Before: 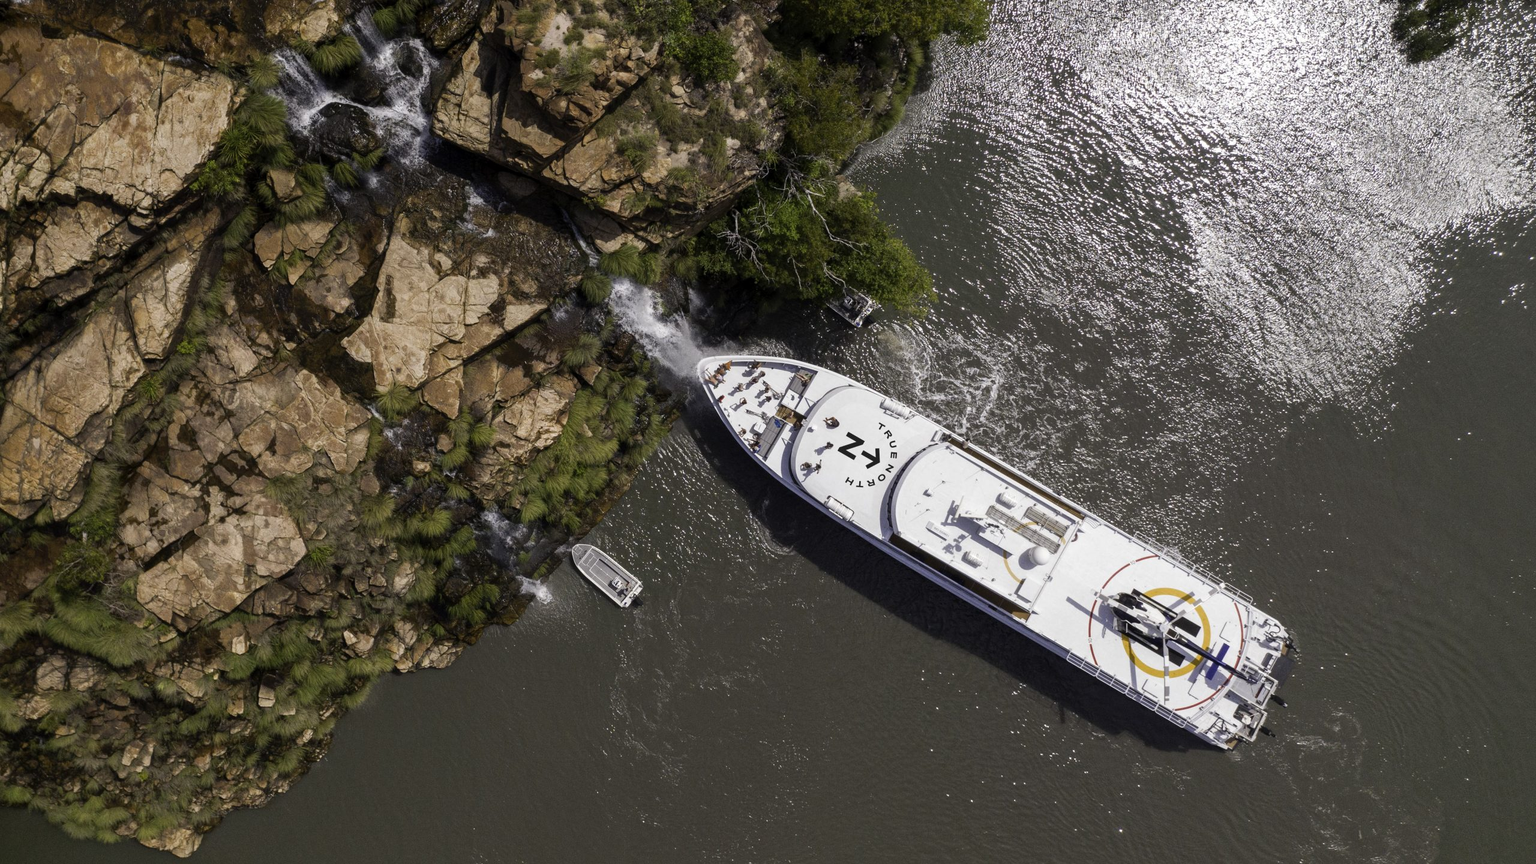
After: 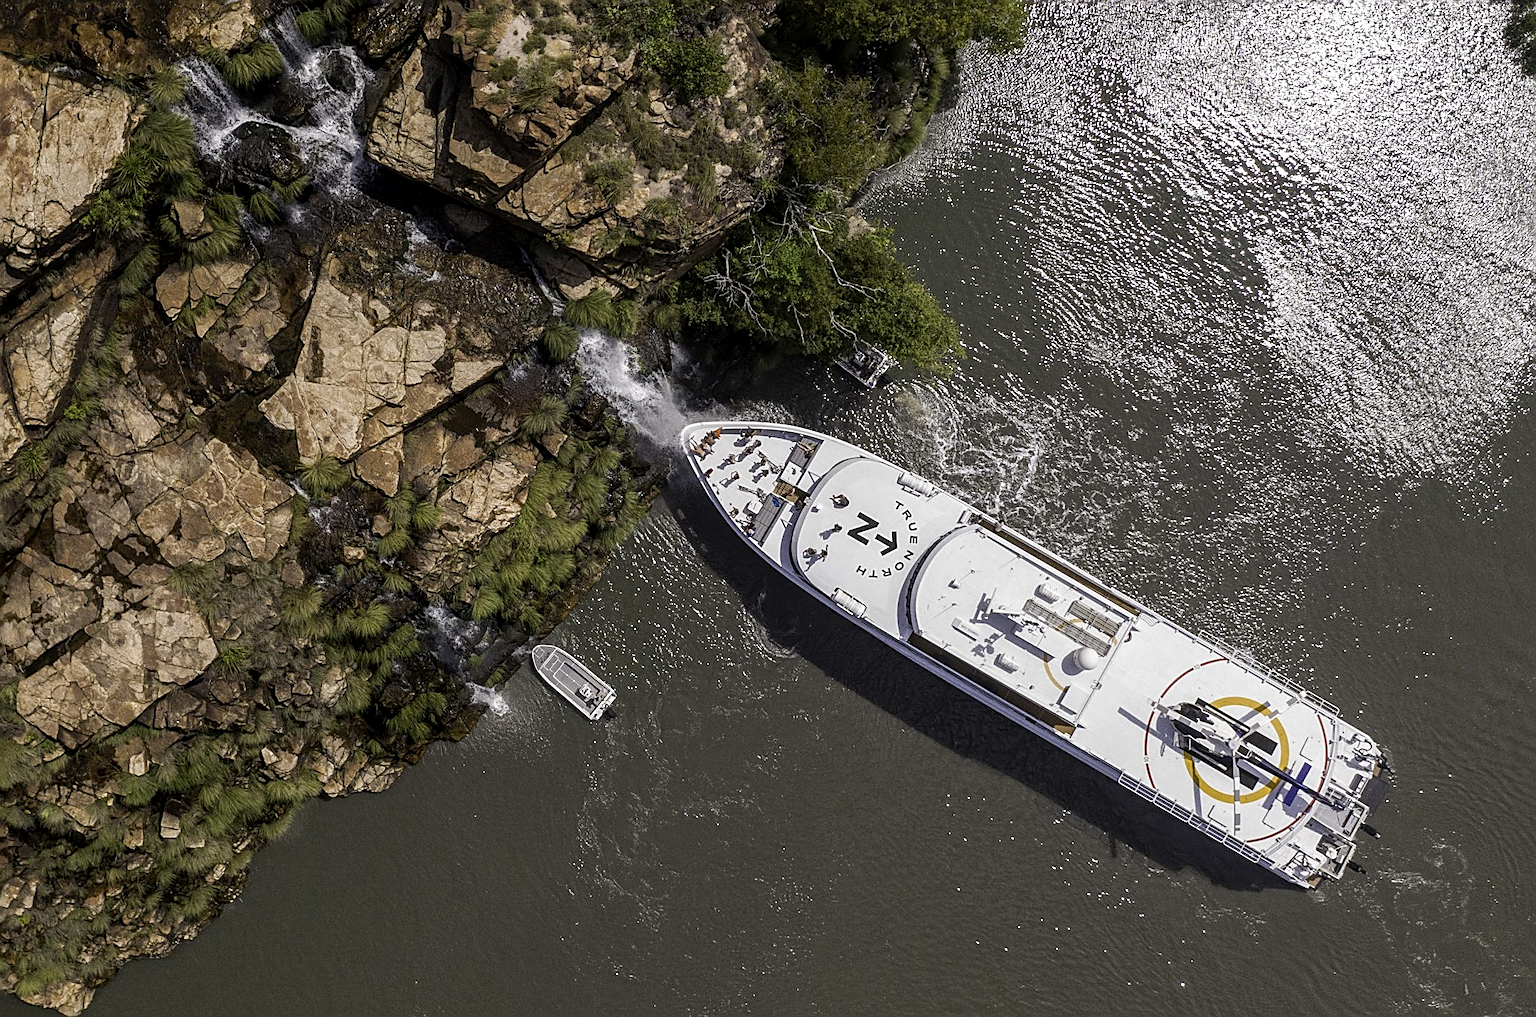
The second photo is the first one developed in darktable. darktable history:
local contrast: on, module defaults
crop: left 8.026%, right 7.374%
sharpen: amount 0.901
